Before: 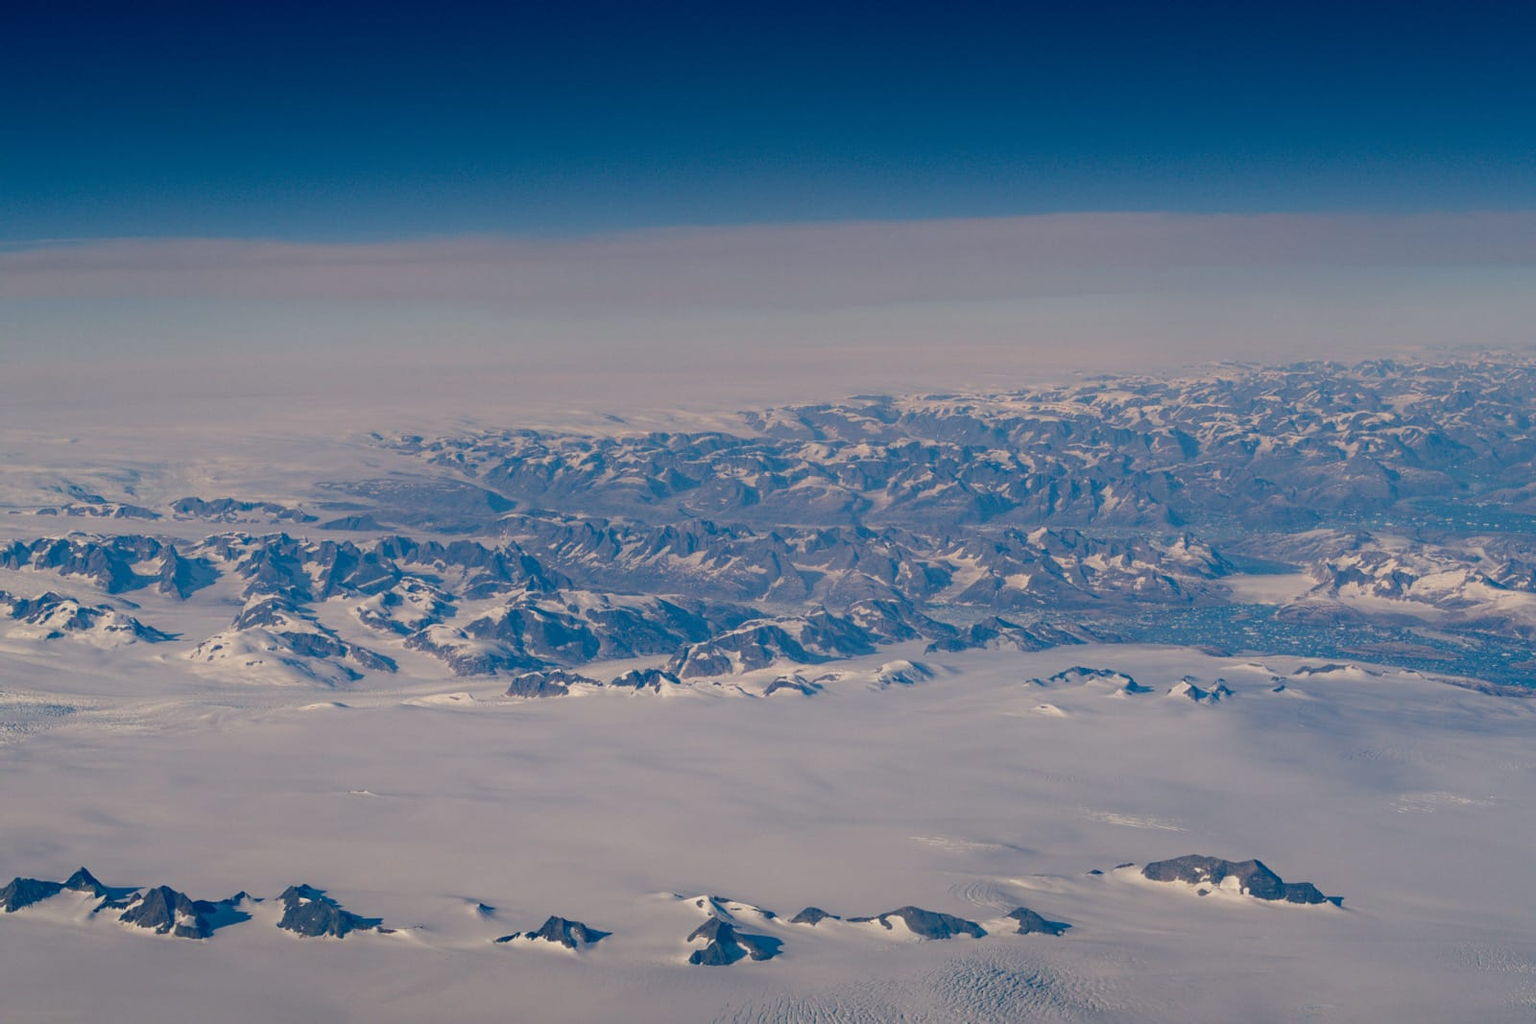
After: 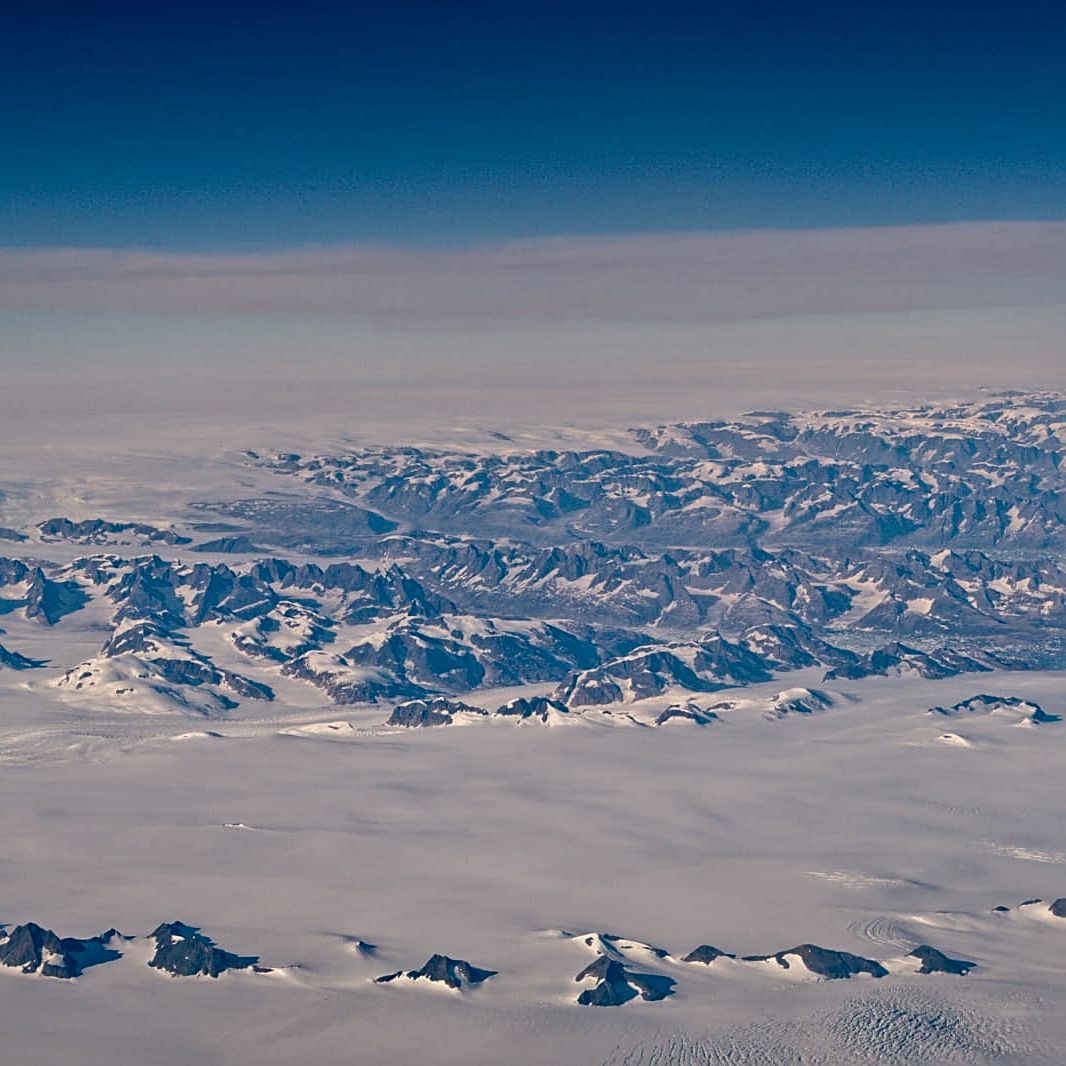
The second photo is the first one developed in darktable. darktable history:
crop and rotate: left 8.786%, right 24.548%
sharpen: on, module defaults
local contrast: mode bilateral grid, contrast 20, coarseness 19, detail 163%, midtone range 0.2
